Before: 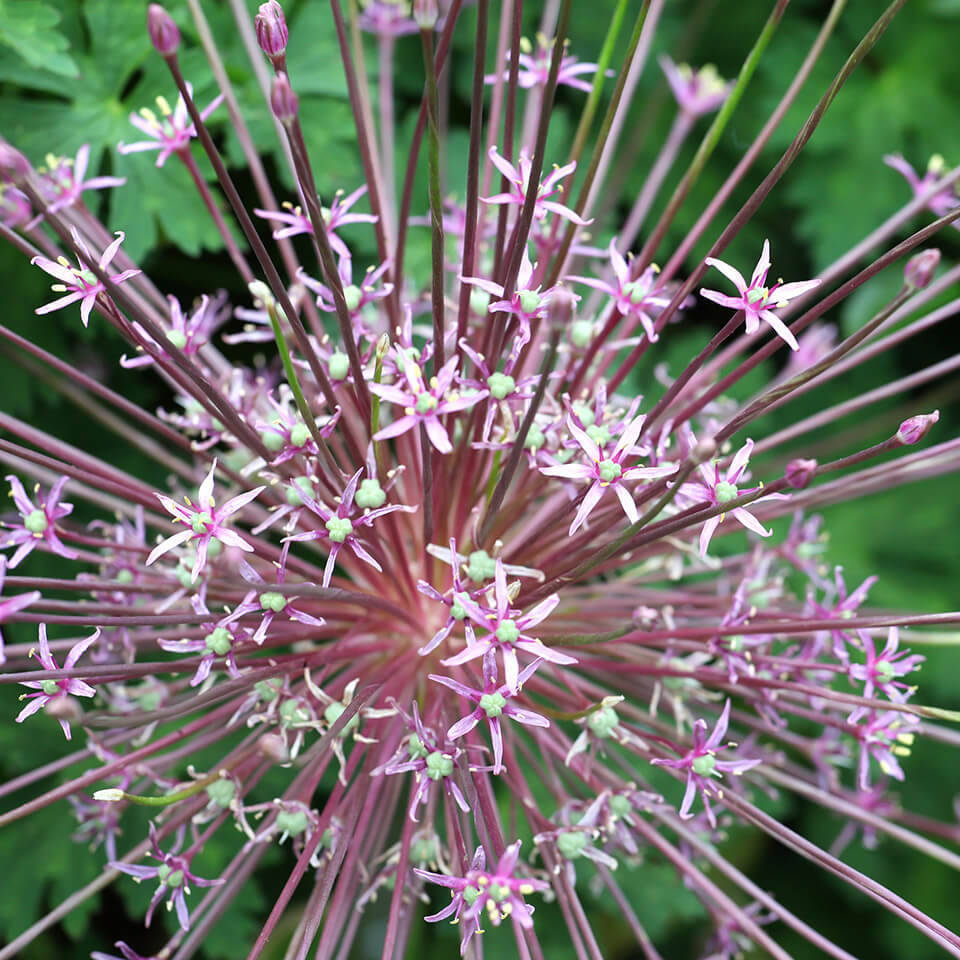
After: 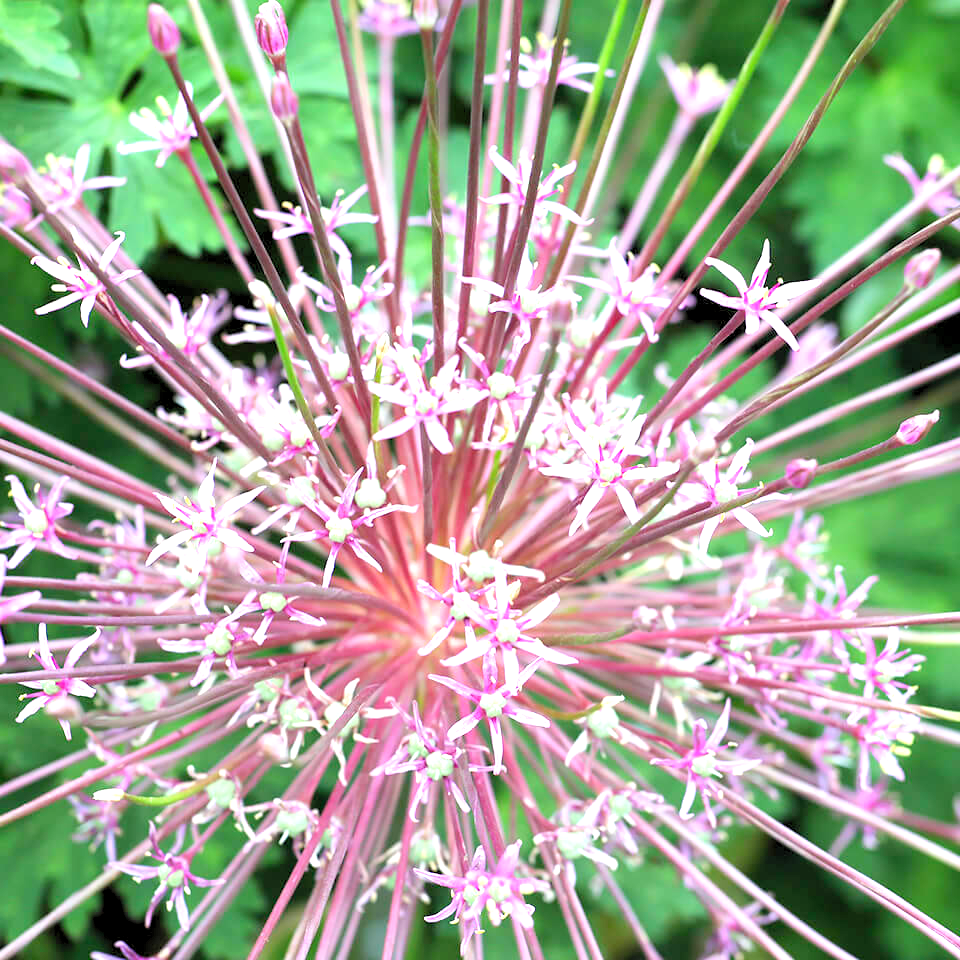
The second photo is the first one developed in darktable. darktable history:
levels: black 3.83%, white 90.64%, levels [0.044, 0.416, 0.908]
exposure: black level correction 0, exposure 0.7 EV, compensate exposure bias true, compensate highlight preservation false
